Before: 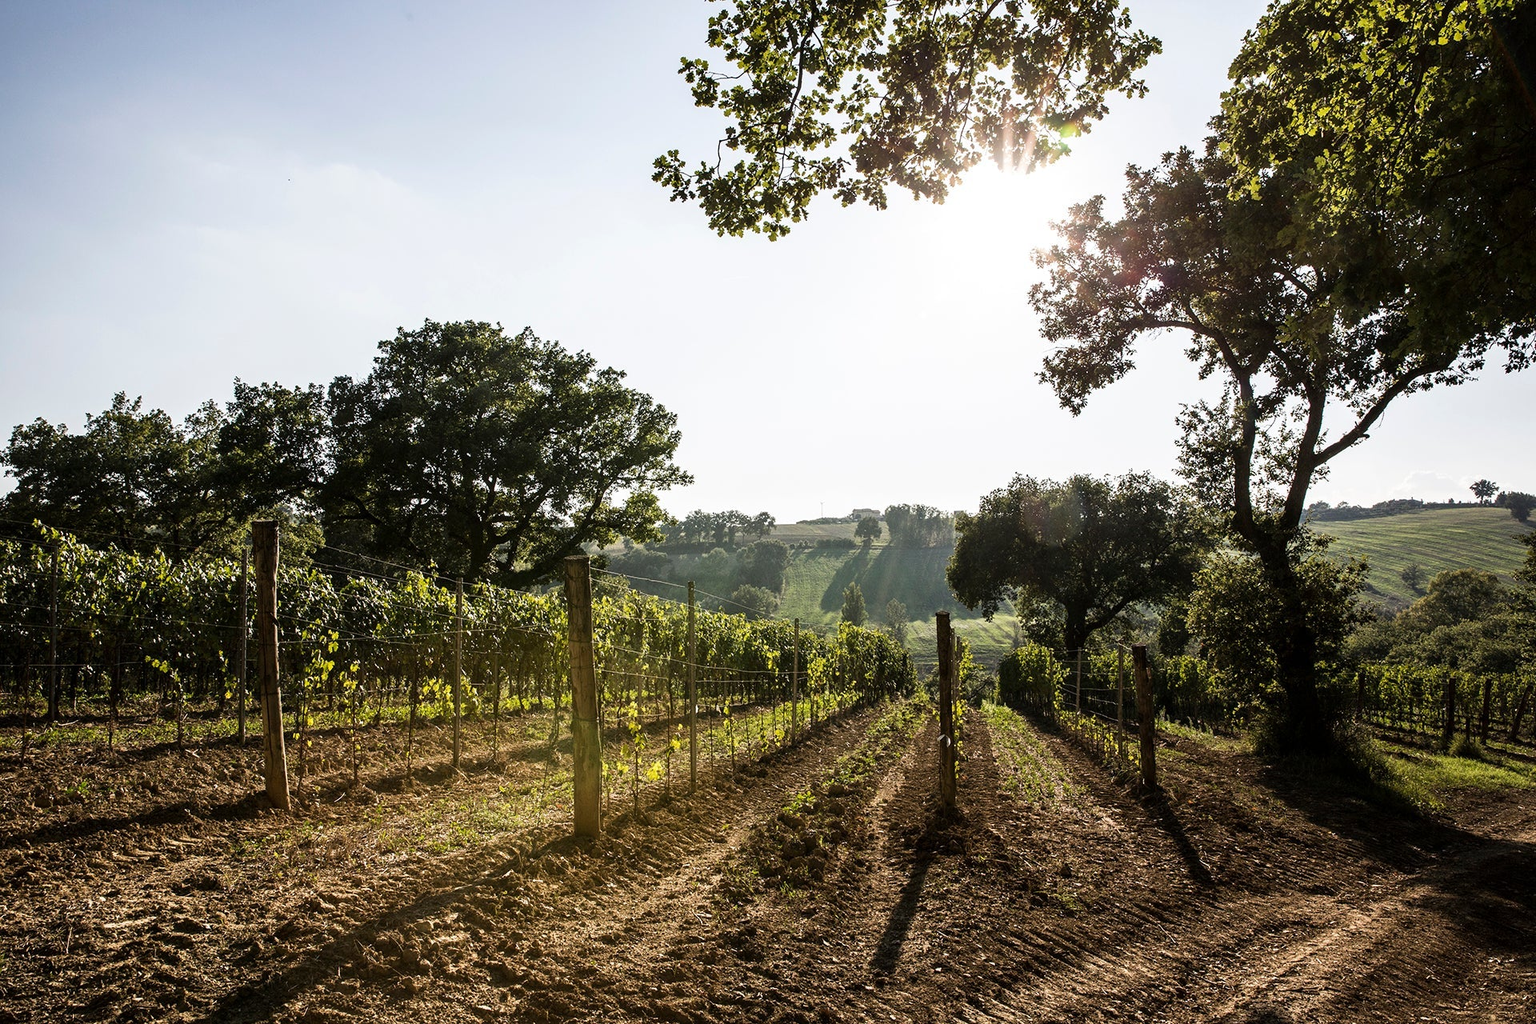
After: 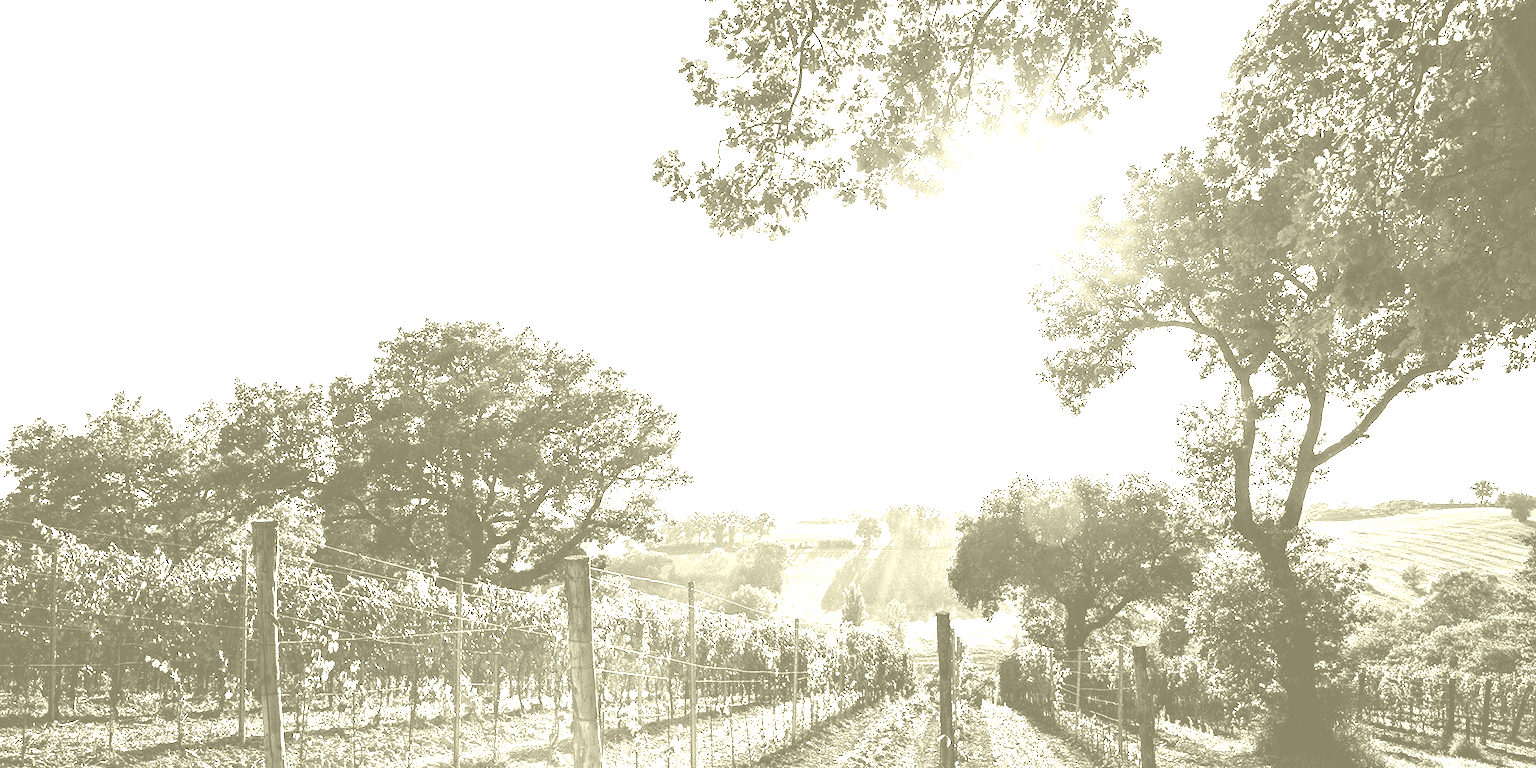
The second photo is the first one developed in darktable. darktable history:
crop: bottom 24.988%
tone equalizer: on, module defaults
contrast brightness saturation: contrast 0.1, brightness 0.02, saturation 0.02
contrast equalizer: octaves 7, y [[0.6 ×6], [0.55 ×6], [0 ×6], [0 ×6], [0 ×6]], mix 0.35
exposure: black level correction -0.002, exposure 1.35 EV, compensate highlight preservation false
colorize: hue 43.2°, saturation 40%, version 1
color balance rgb: shadows lift › luminance -7.7%, shadows lift › chroma 2.13%, shadows lift › hue 200.79°, power › luminance -7.77%, power › chroma 2.27%, power › hue 220.69°, highlights gain › luminance 15.15%, highlights gain › chroma 4%, highlights gain › hue 209.35°, global offset › luminance -0.21%, global offset › chroma 0.27%, perceptual saturation grading › global saturation 24.42%, perceptual saturation grading › highlights -24.42%, perceptual saturation grading › mid-tones 24.42%, perceptual saturation grading › shadows 40%, perceptual brilliance grading › global brilliance -5%, perceptual brilliance grading › highlights 24.42%, perceptual brilliance grading › mid-tones 7%, perceptual brilliance grading › shadows -5%
local contrast: highlights 100%, shadows 100%, detail 131%, midtone range 0.2
